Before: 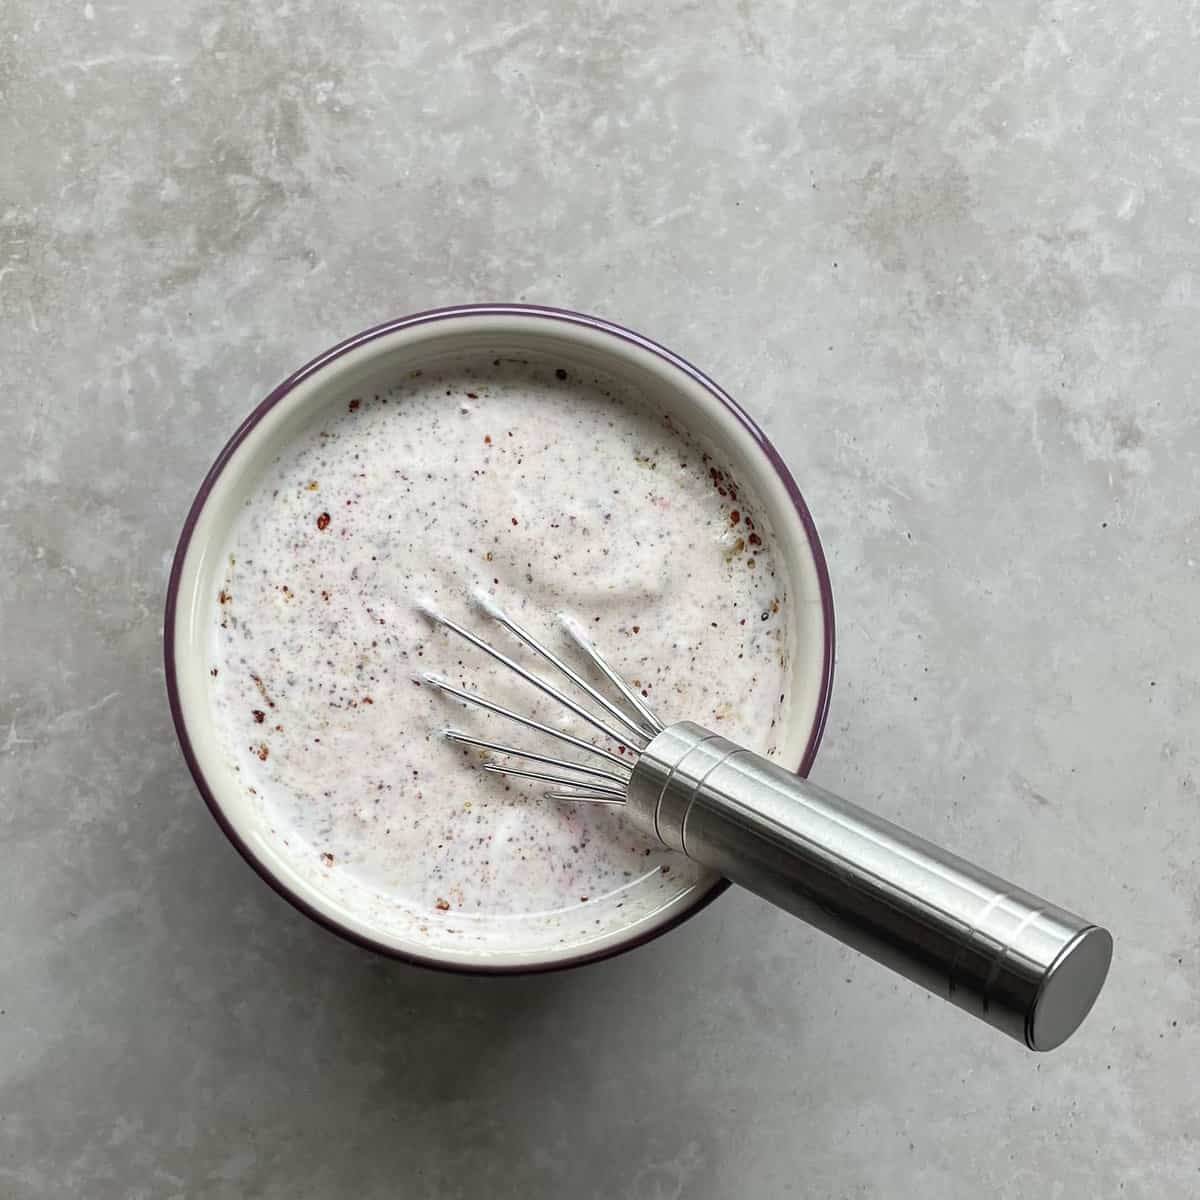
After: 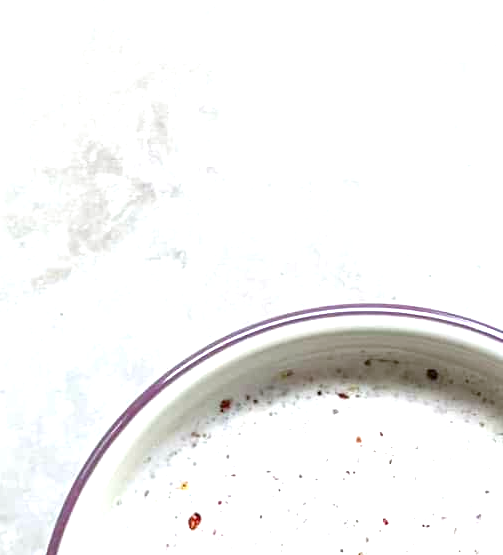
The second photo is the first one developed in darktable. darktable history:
color balance rgb: perceptual saturation grading › global saturation 20%, perceptual saturation grading › highlights -25%, perceptual saturation grading › shadows 25%
exposure: black level correction 0, exposure 1.388 EV, compensate exposure bias true, compensate highlight preservation false
crop and rotate: left 10.817%, top 0.062%, right 47.194%, bottom 53.626%
white balance: red 0.98, blue 1.034
